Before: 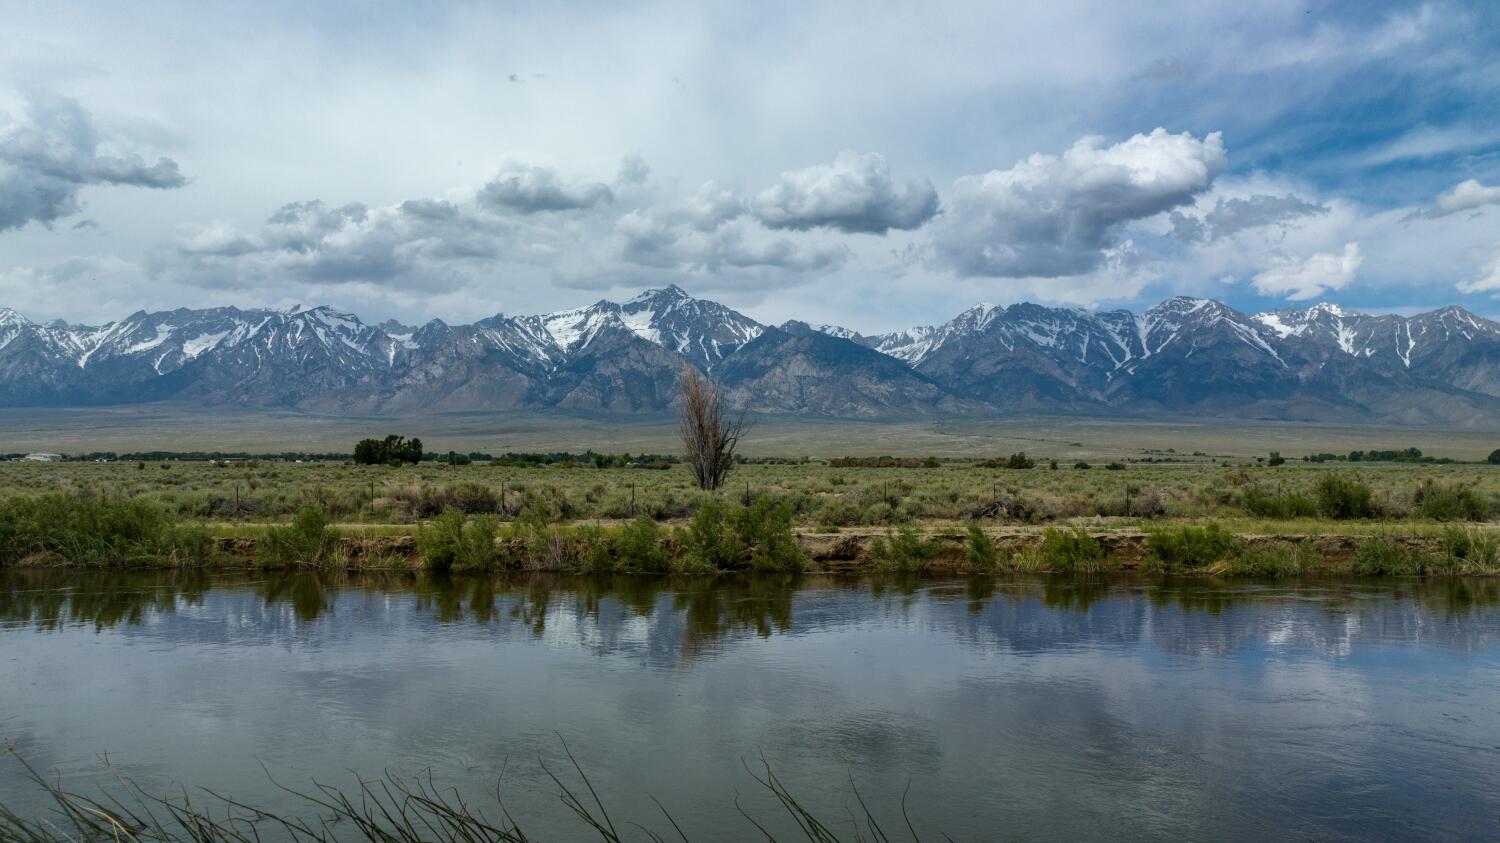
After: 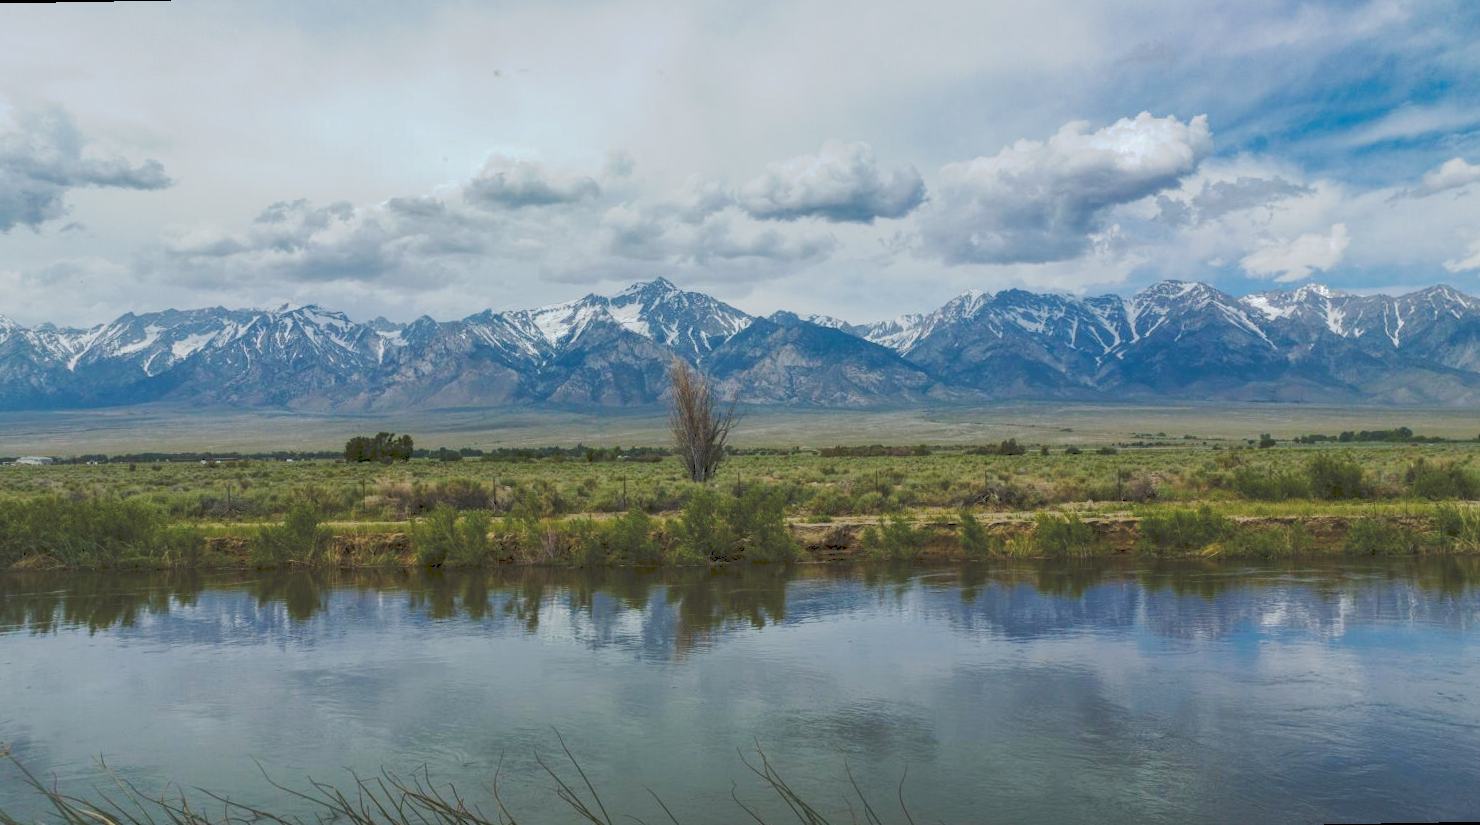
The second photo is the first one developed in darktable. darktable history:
local contrast: highlights 100%, shadows 100%, detail 120%, midtone range 0.2
color balance rgb: perceptual saturation grading › global saturation 20%, perceptual saturation grading › highlights -25%, perceptual saturation grading › shadows 50%
rotate and perspective: rotation -1°, crop left 0.011, crop right 0.989, crop top 0.025, crop bottom 0.975
tone curve: curves: ch0 [(0, 0) (0.003, 0.217) (0.011, 0.217) (0.025, 0.229) (0.044, 0.243) (0.069, 0.253) (0.1, 0.265) (0.136, 0.281) (0.177, 0.305) (0.224, 0.331) (0.277, 0.369) (0.335, 0.415) (0.399, 0.472) (0.468, 0.543) (0.543, 0.609) (0.623, 0.676) (0.709, 0.734) (0.801, 0.798) (0.898, 0.849) (1, 1)], preserve colors none
